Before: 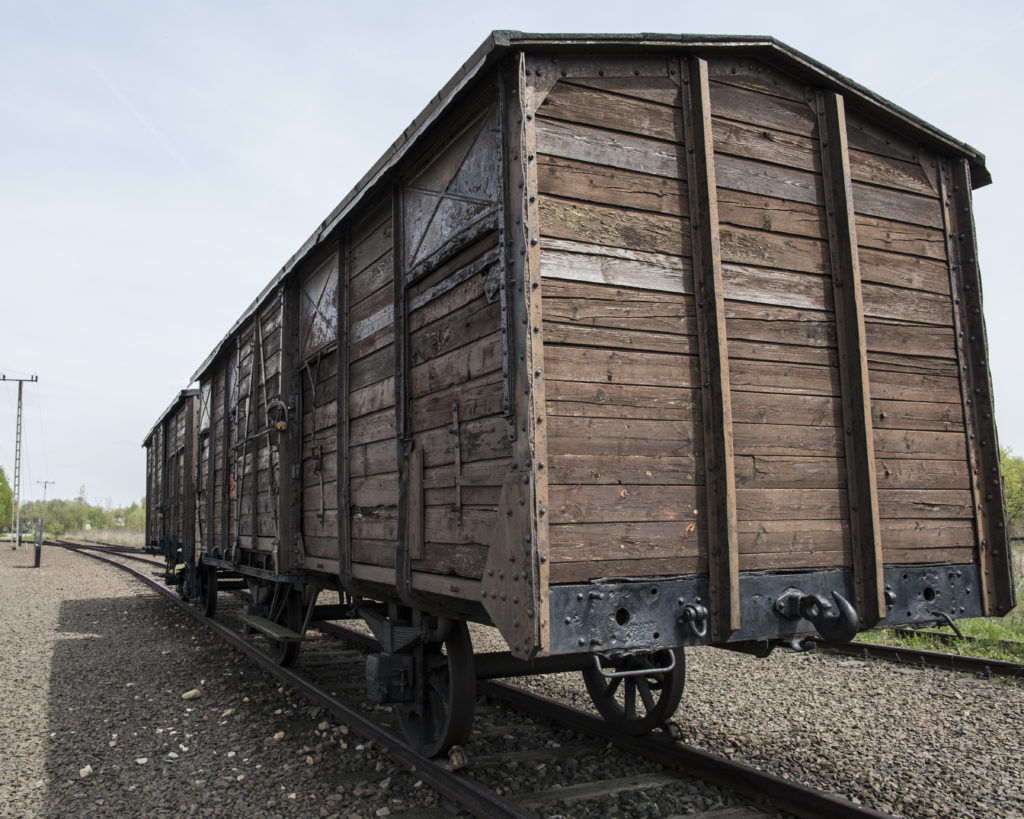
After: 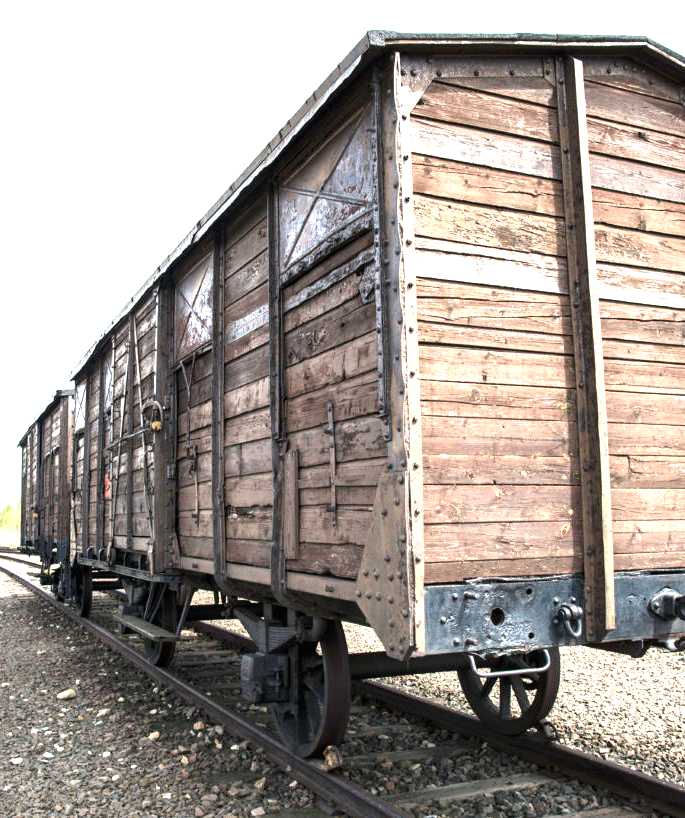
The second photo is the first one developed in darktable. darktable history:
color zones: curves: ch0 [(0.25, 0.5) (0.636, 0.25) (0.75, 0.5)]
crop and rotate: left 12.275%, right 20.827%
exposure: black level correction 0, exposure 1.964 EV, compensate highlight preservation false
